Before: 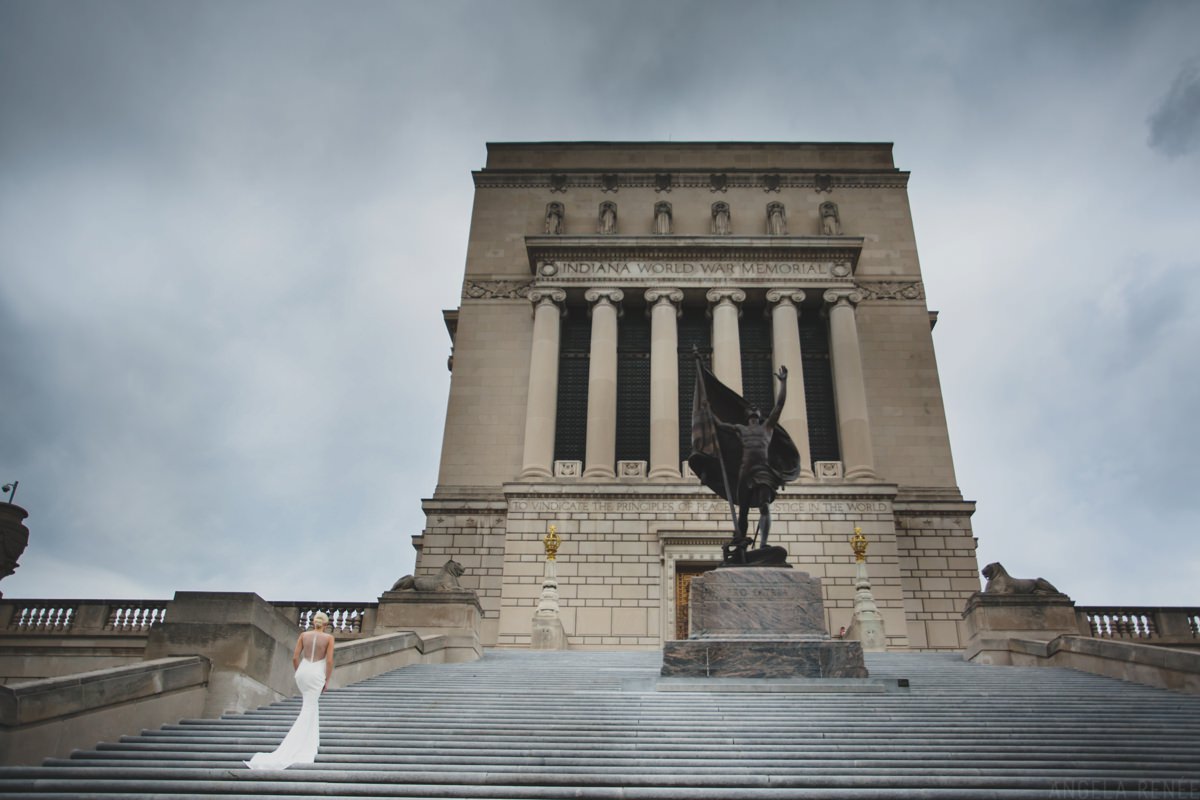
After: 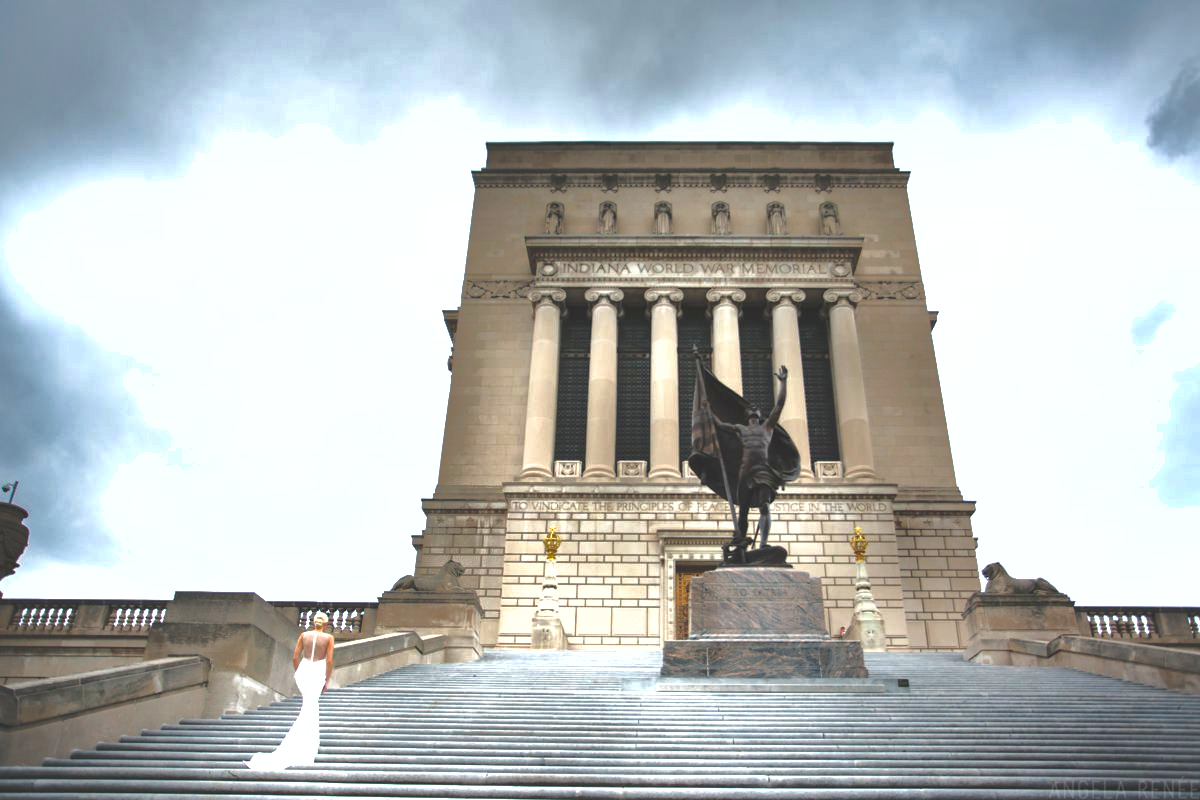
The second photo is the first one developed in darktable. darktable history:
shadows and highlights: shadows 40, highlights -60
levels: levels [0, 0.352, 0.703]
